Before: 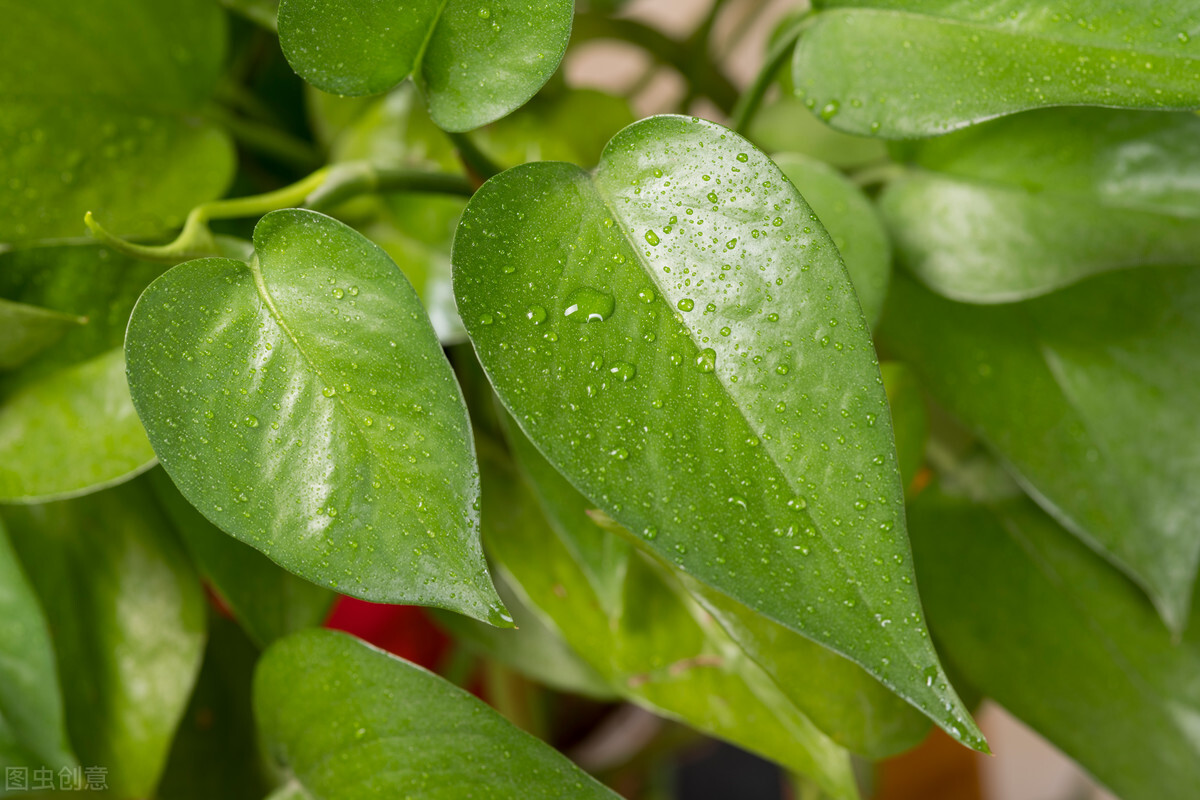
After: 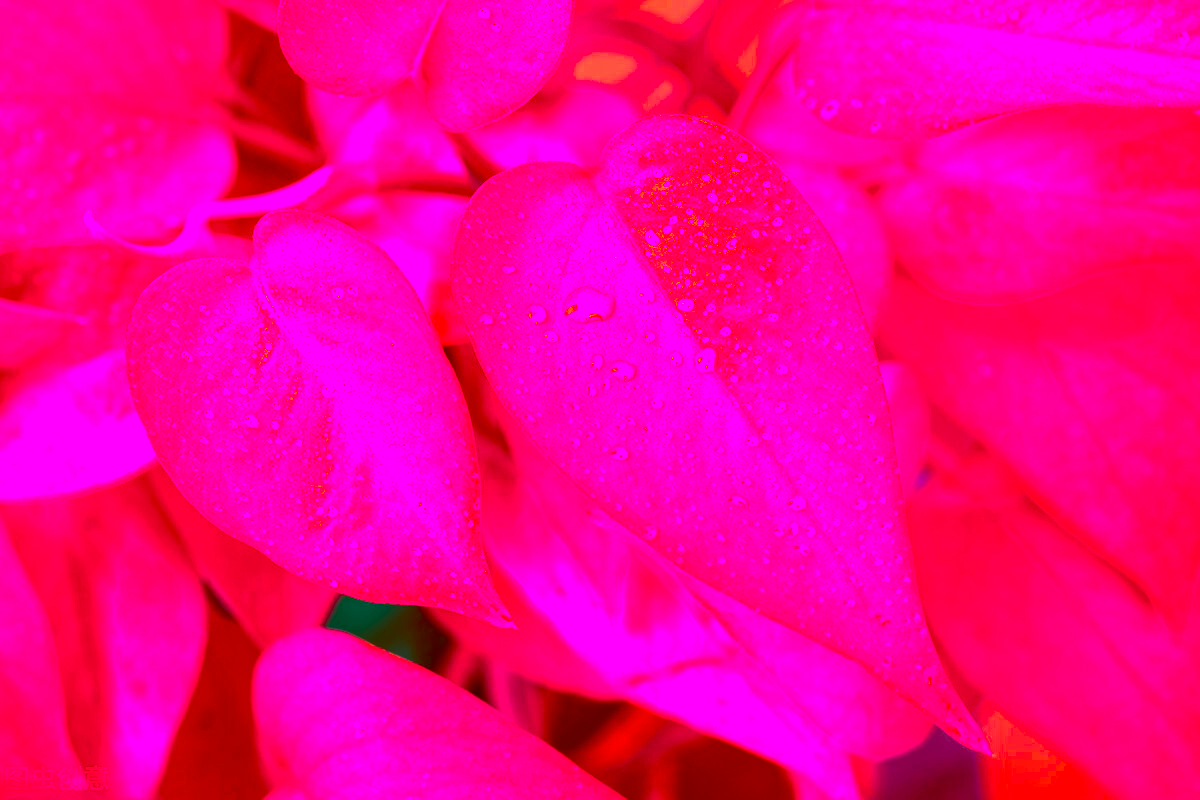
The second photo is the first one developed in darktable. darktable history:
local contrast: detail 130%
color correction: highlights a* -39.54, highlights b* -39.42, shadows a* -39.6, shadows b* -39.94, saturation -2.98
